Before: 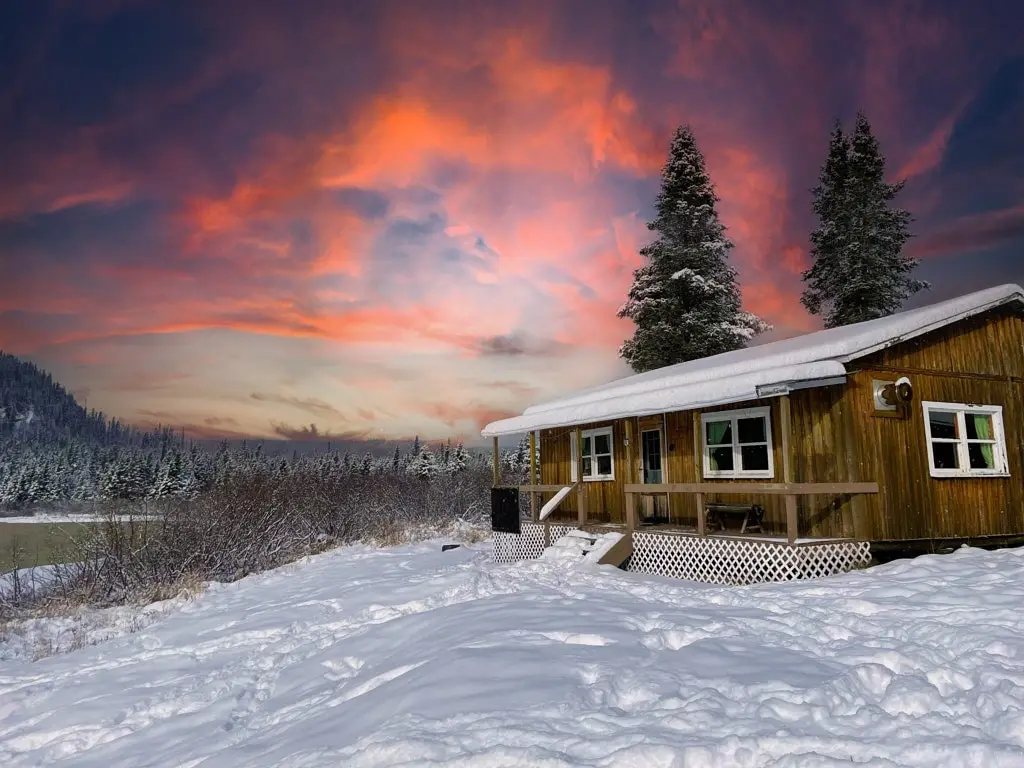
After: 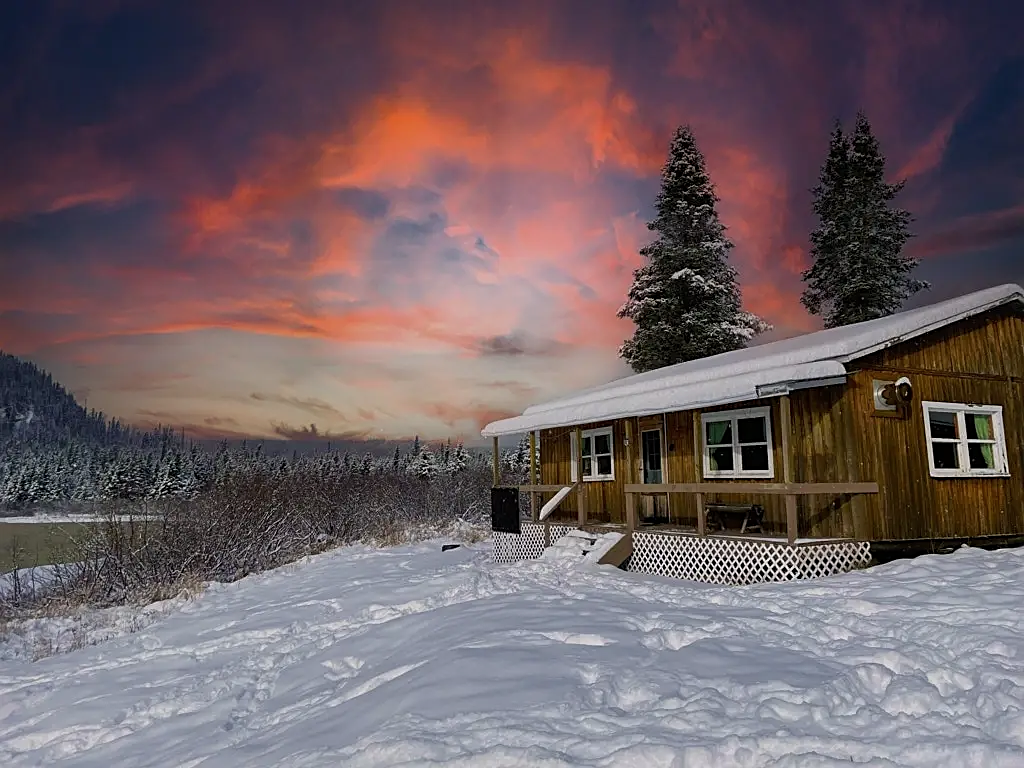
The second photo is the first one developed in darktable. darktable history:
exposure: exposure -0.452 EV, compensate highlight preservation false
sharpen: on, module defaults
